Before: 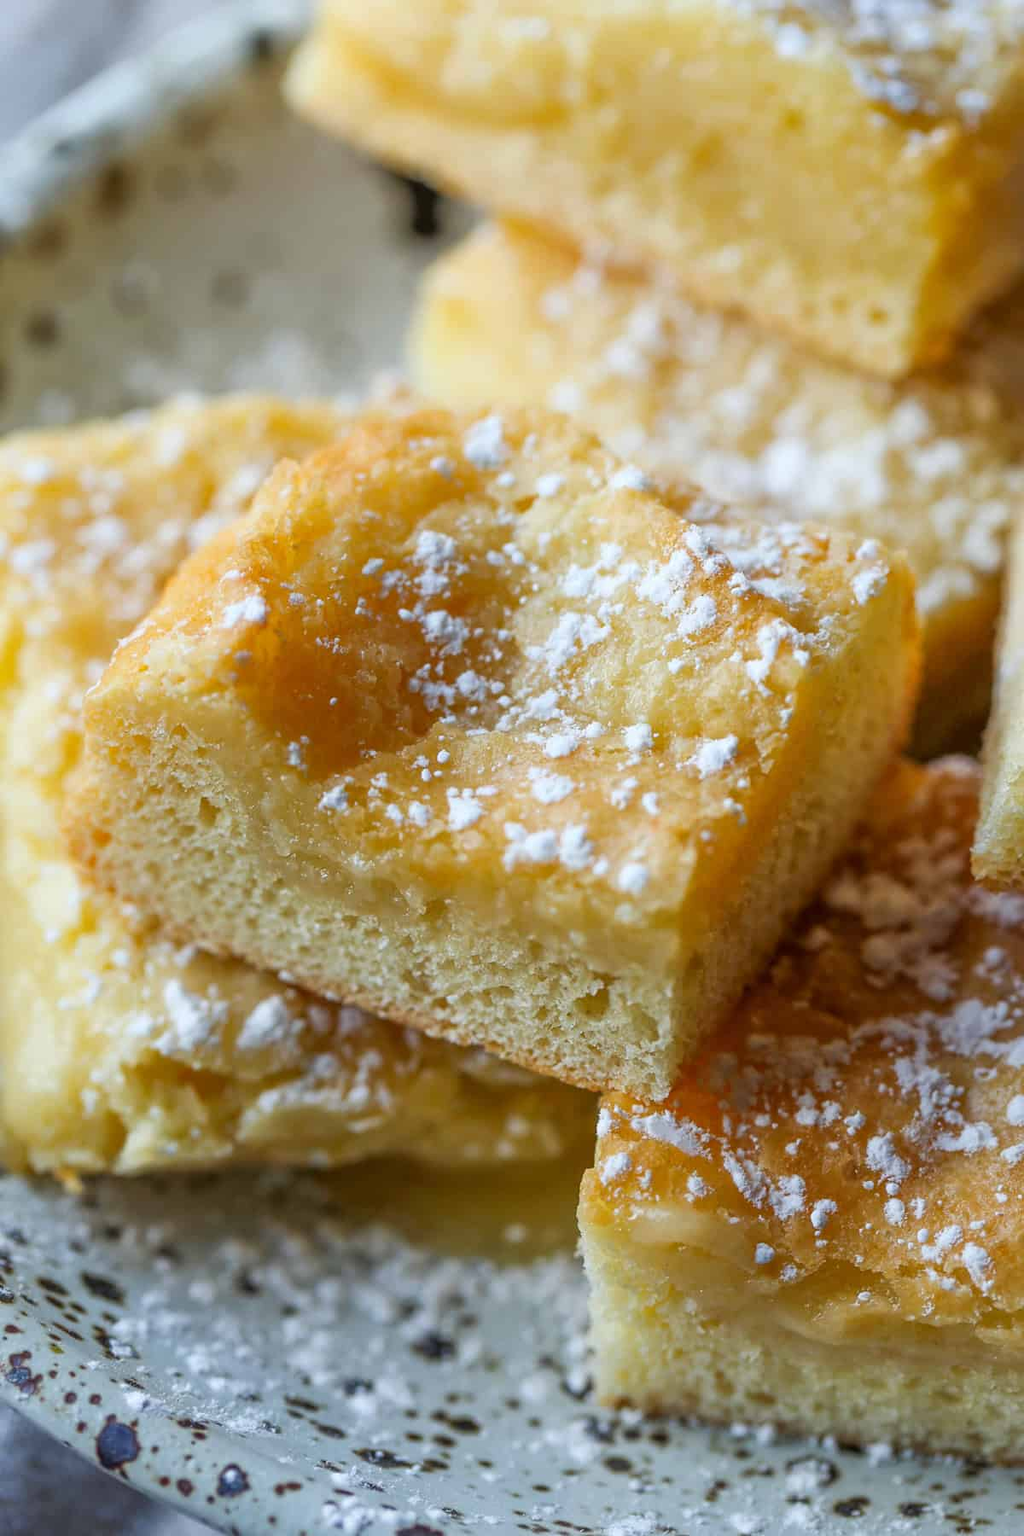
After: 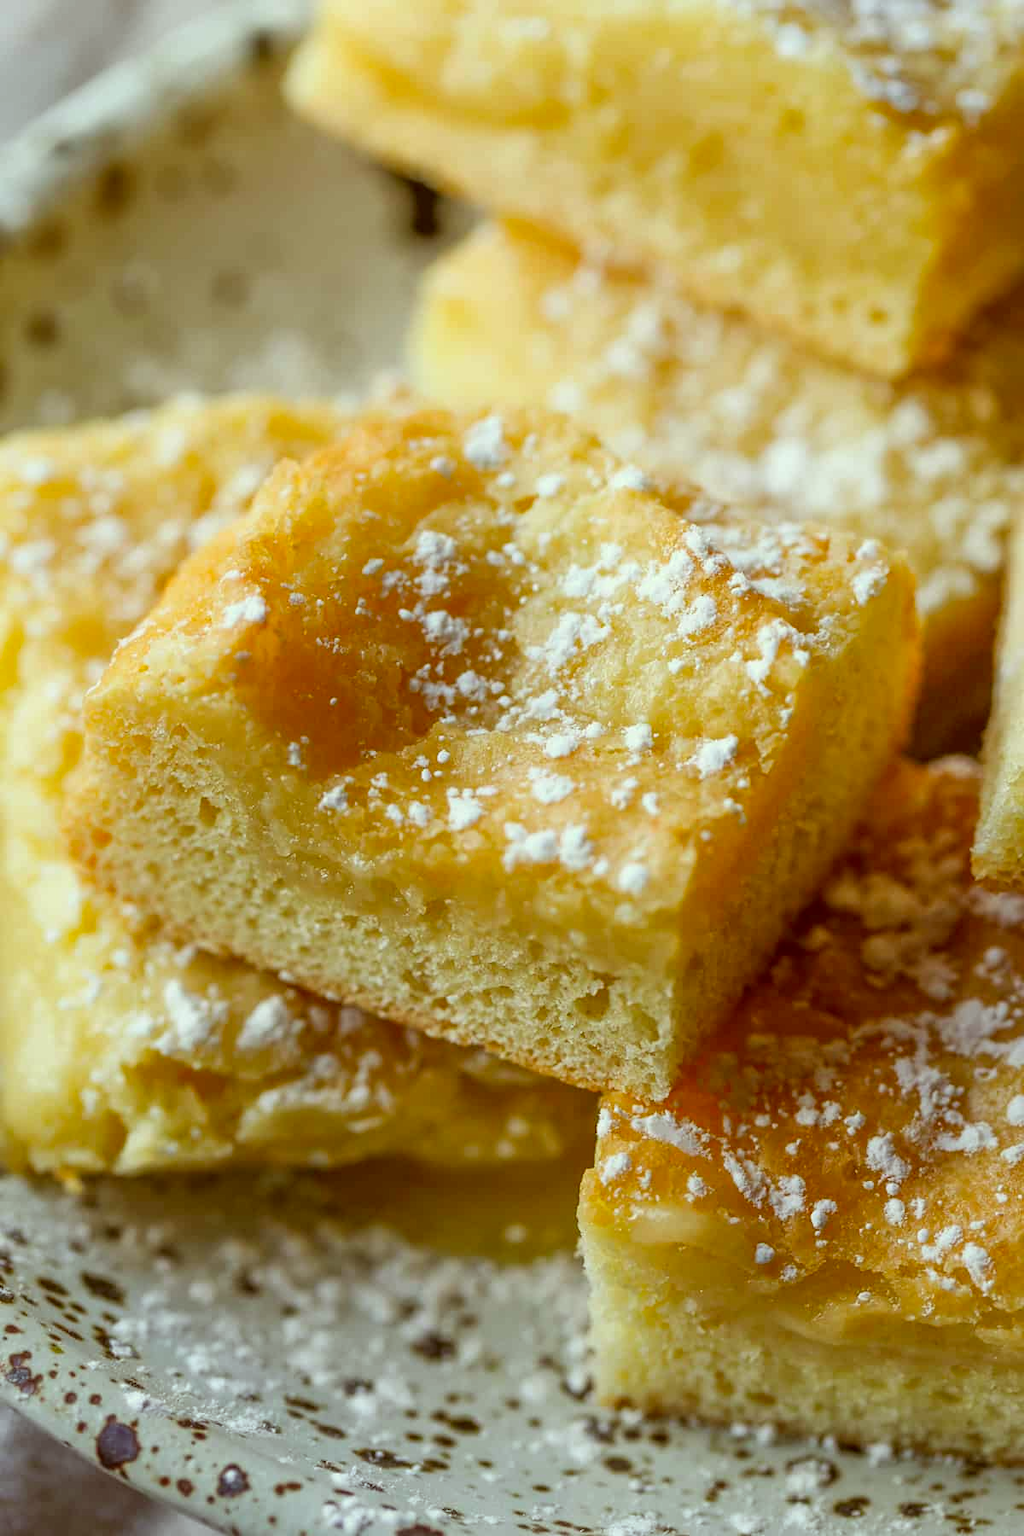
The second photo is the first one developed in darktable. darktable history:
color correction: highlights a* -5.31, highlights b* 9.8, shadows a* 9.32, shadows b* 24.37
